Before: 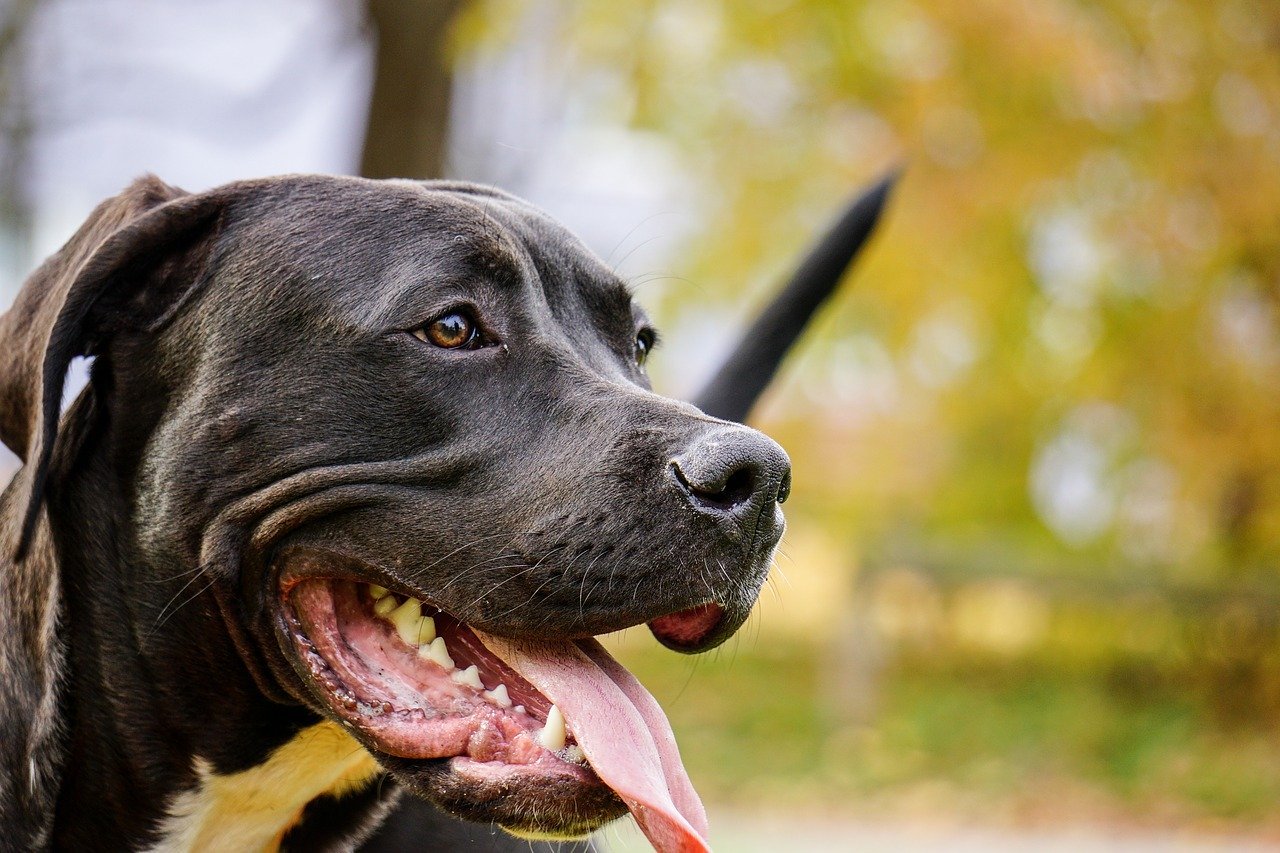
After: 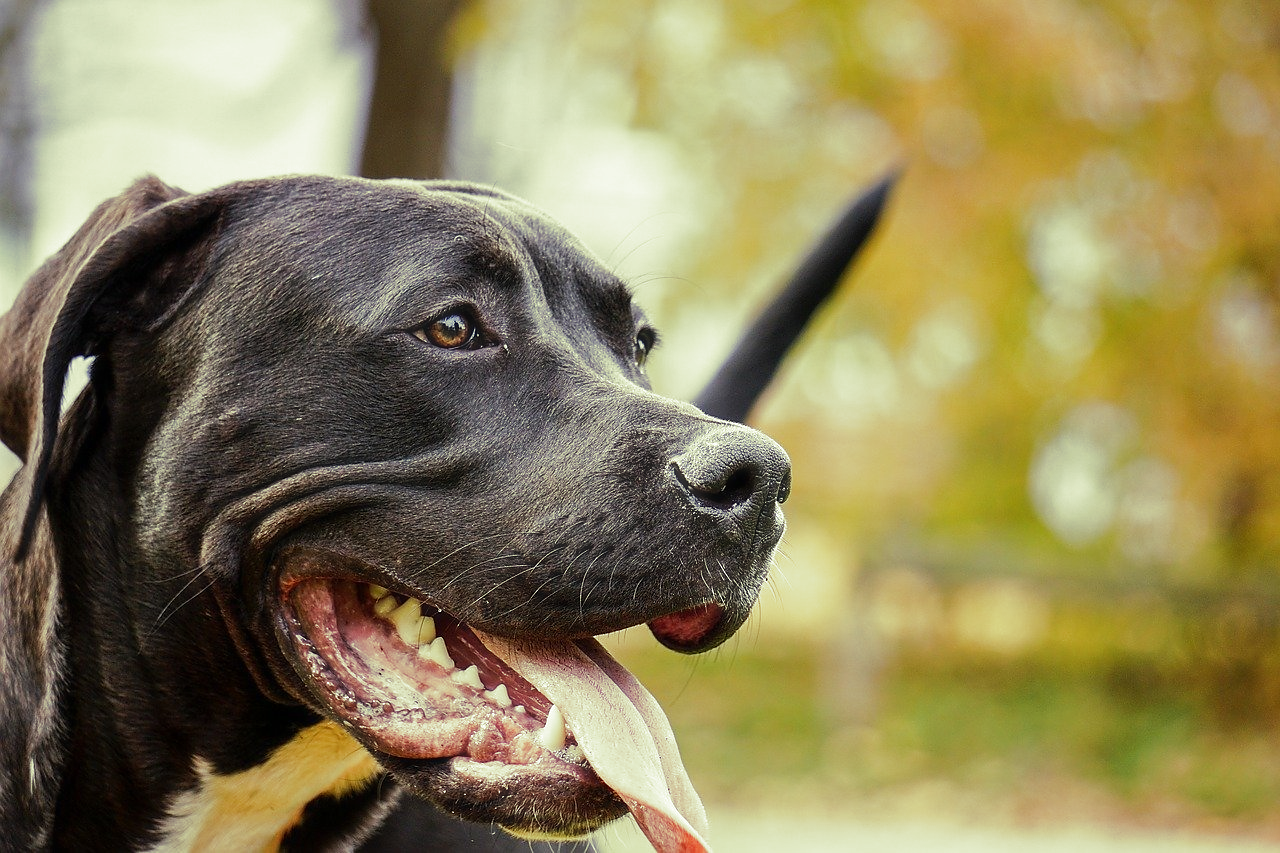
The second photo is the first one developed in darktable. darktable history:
haze removal: strength -0.05
sharpen: radius 1, threshold 1
split-toning: shadows › hue 290.82°, shadows › saturation 0.34, highlights › saturation 0.38, balance 0, compress 50%
